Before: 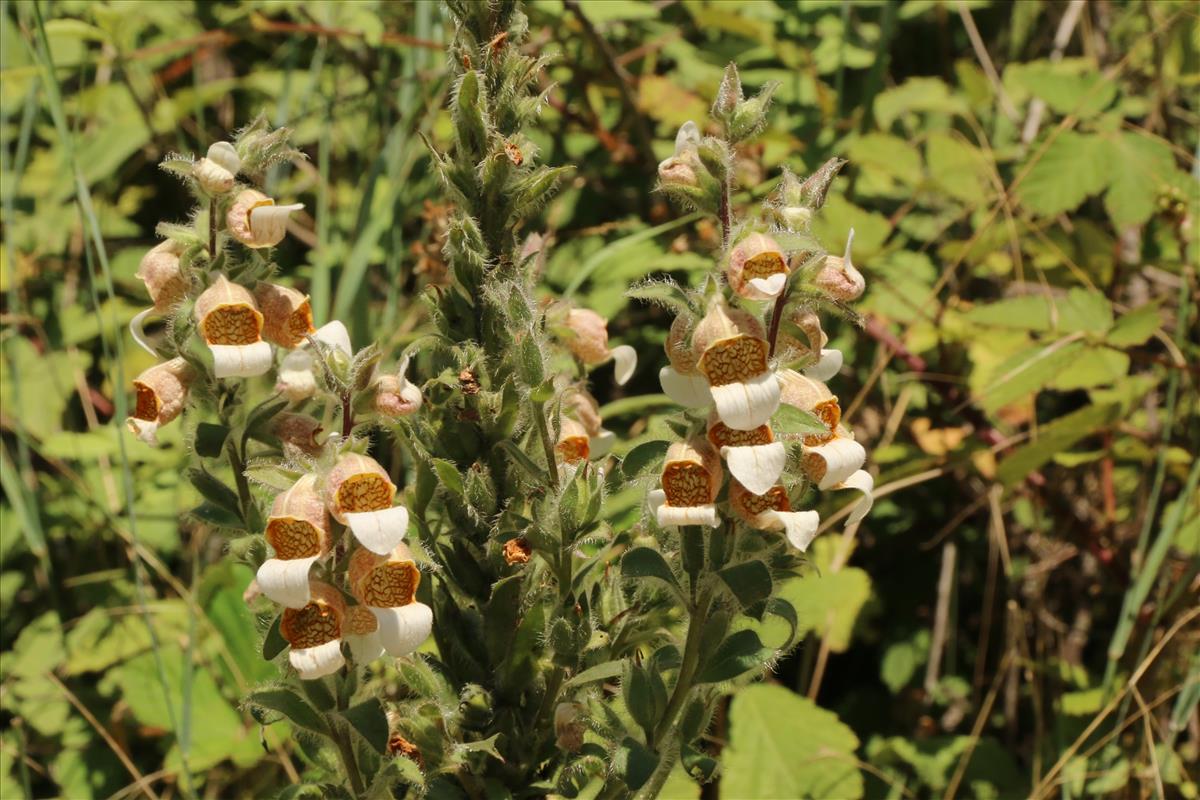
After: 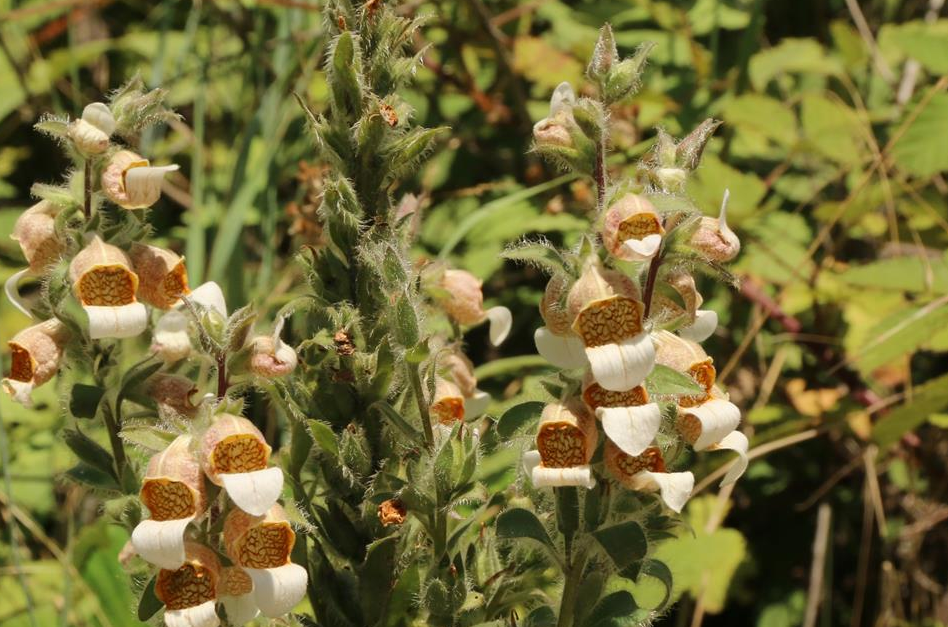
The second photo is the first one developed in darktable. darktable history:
crop and rotate: left 10.459%, top 5.045%, right 10.5%, bottom 16.486%
